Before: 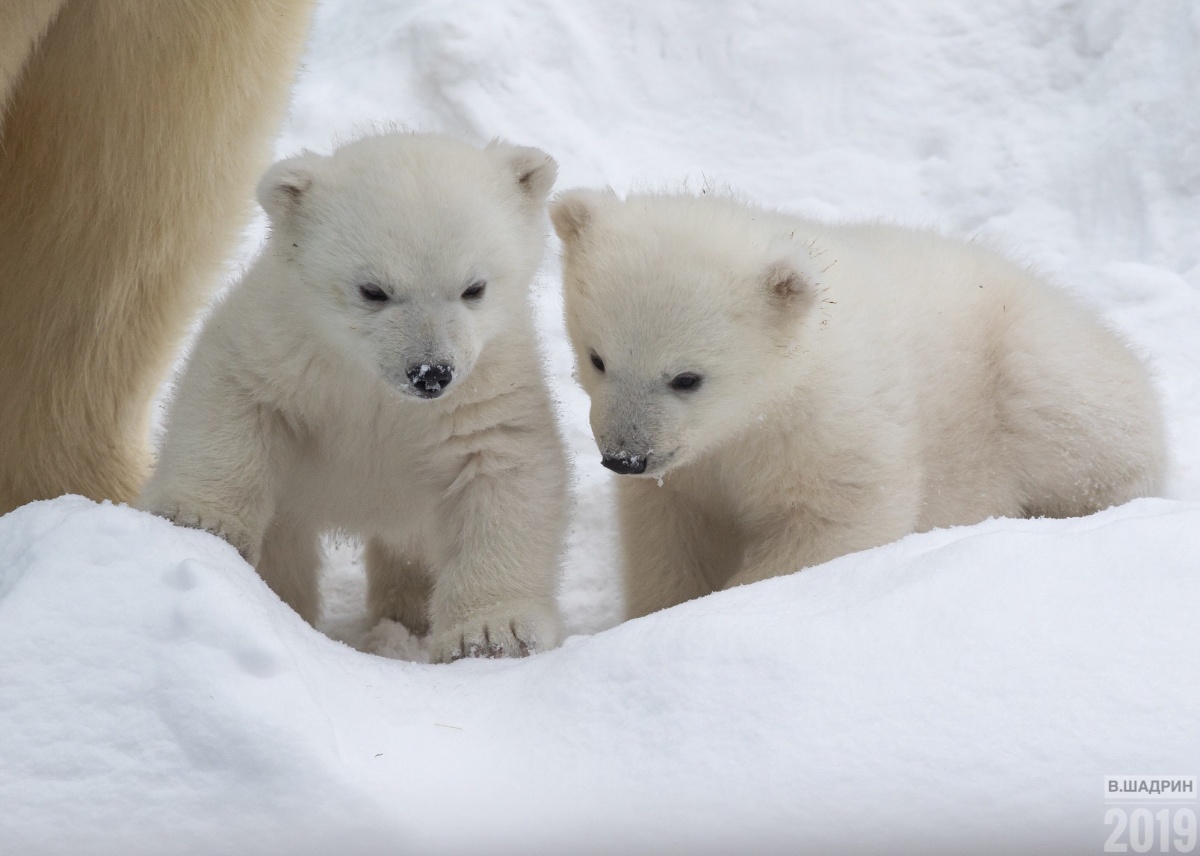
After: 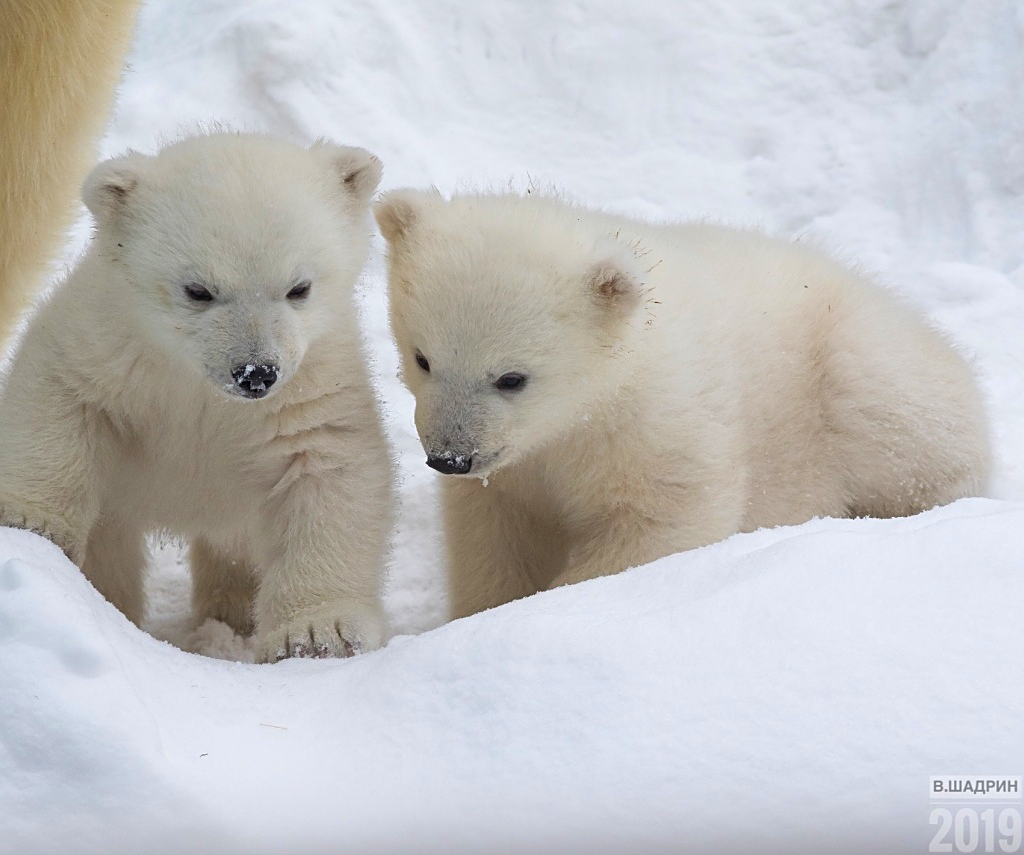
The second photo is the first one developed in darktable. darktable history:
color balance rgb: perceptual saturation grading › global saturation 25%, global vibrance 20%
sharpen: on, module defaults
crop and rotate: left 14.584%
